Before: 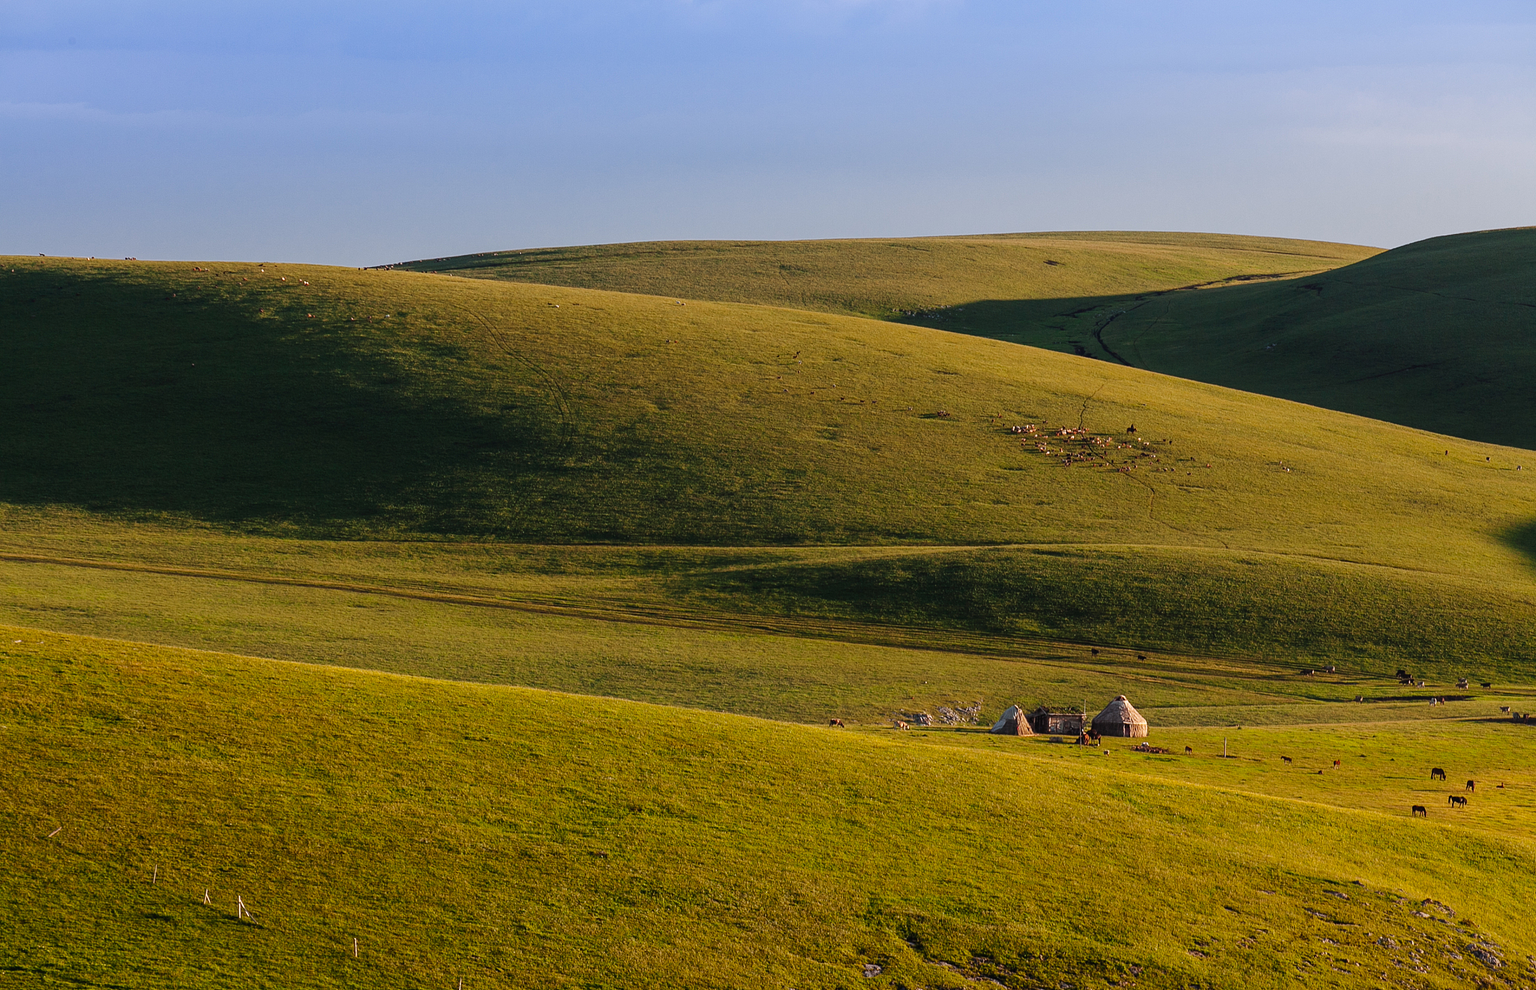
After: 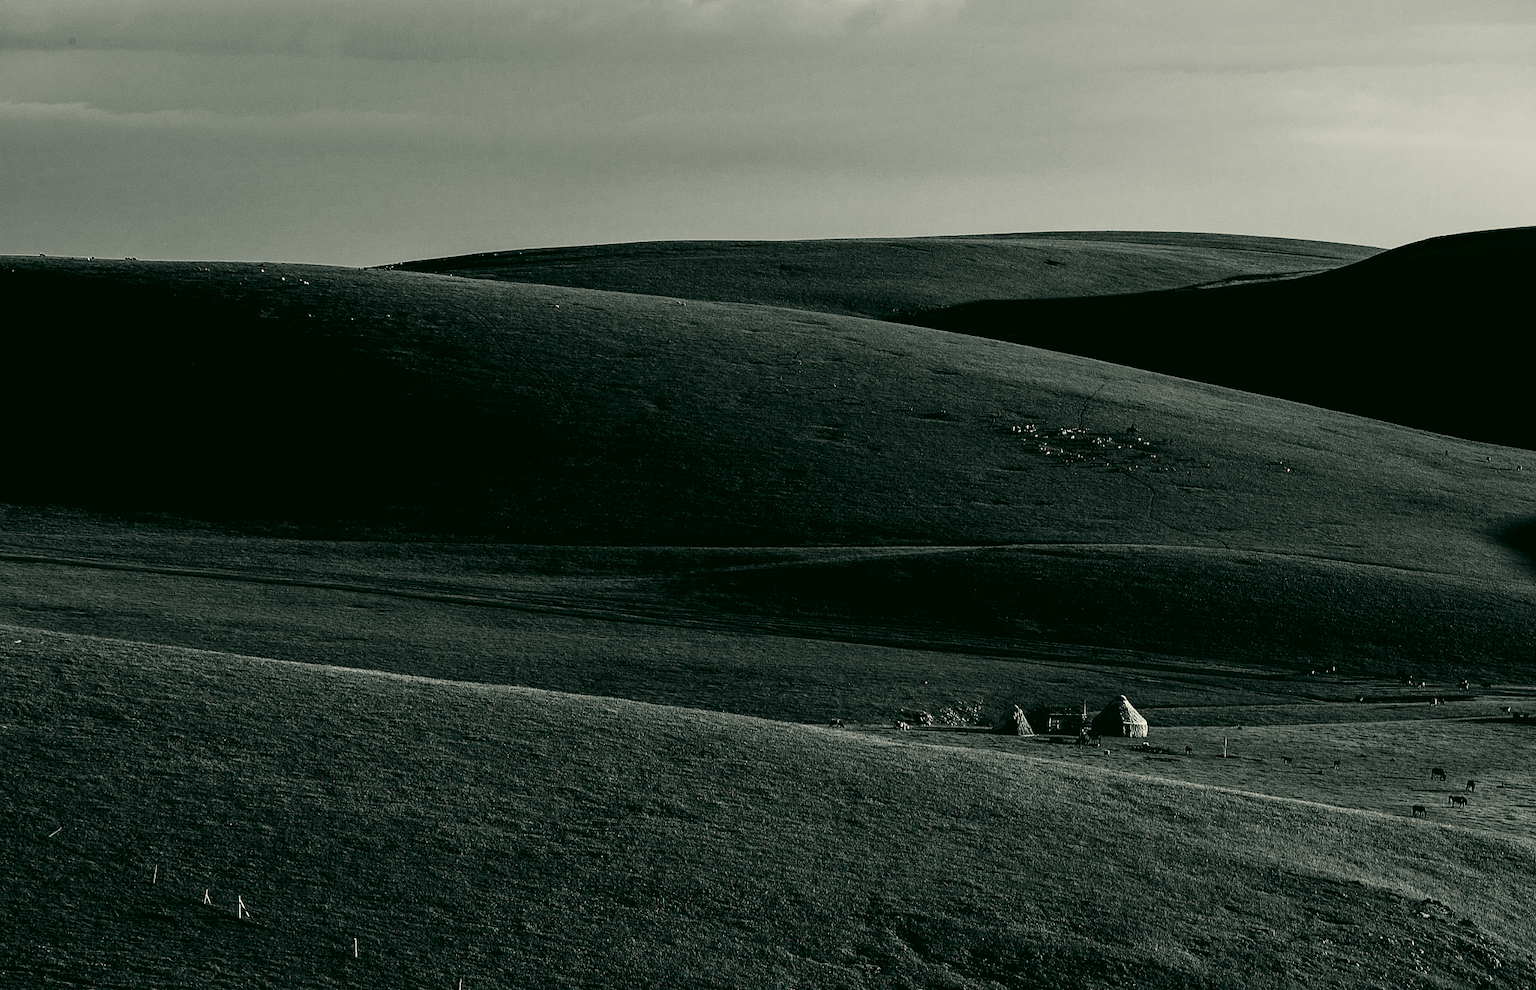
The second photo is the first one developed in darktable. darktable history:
tone equalizer: on, module defaults
tone curve: curves: ch0 [(0.016, 0.011) (0.204, 0.146) (0.515, 0.476) (0.78, 0.795) (1, 0.981)], color space Lab, linked channels, preserve colors none
base curve: curves: ch0 [(0, 0) (0.028, 0.03) (0.121, 0.232) (0.46, 0.748) (0.859, 0.968) (1, 1)], preserve colors none
contrast brightness saturation: contrast 0.02, brightness -1, saturation -1
color correction: highlights a* -0.482, highlights b* 9.48, shadows a* -9.48, shadows b* 0.803
